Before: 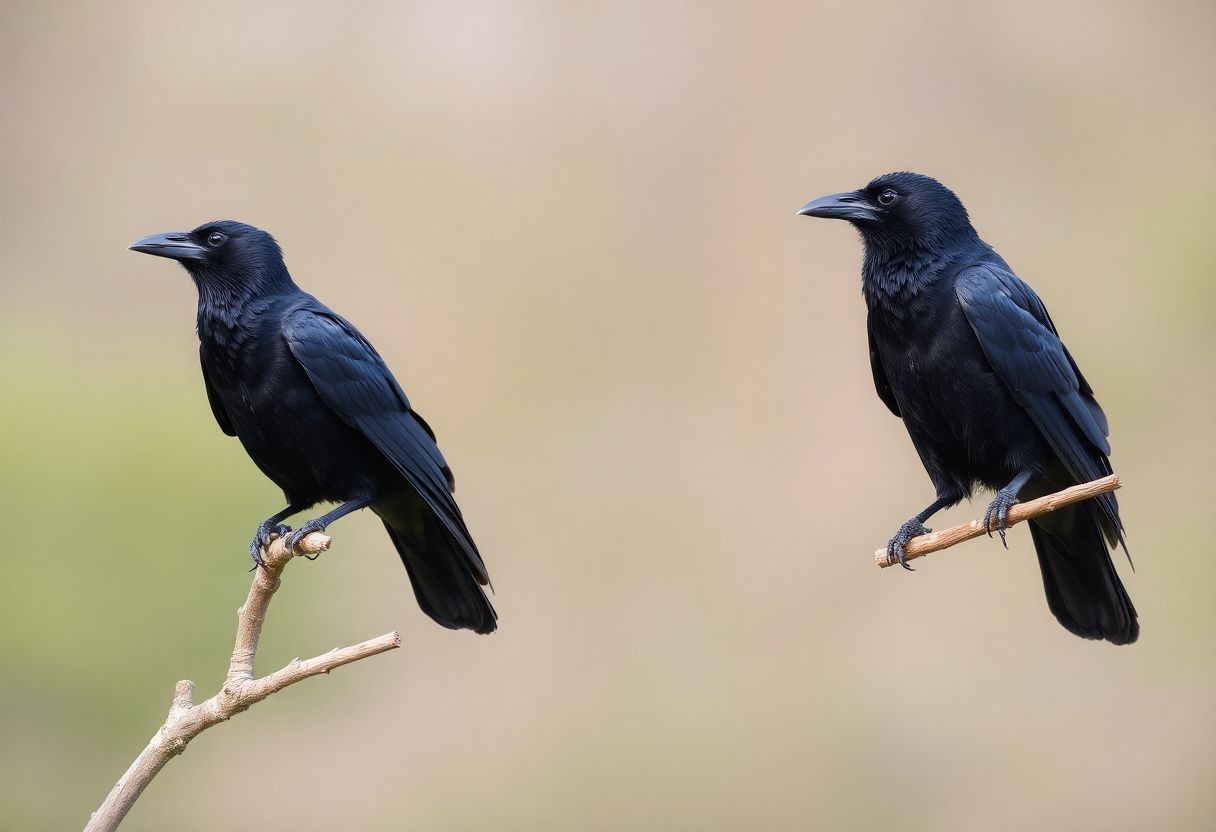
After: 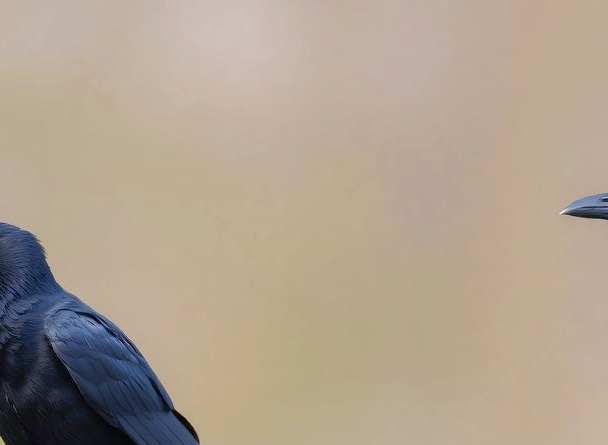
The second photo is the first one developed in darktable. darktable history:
shadows and highlights: on, module defaults
crop: left 19.556%, right 30.401%, bottom 46.458%
